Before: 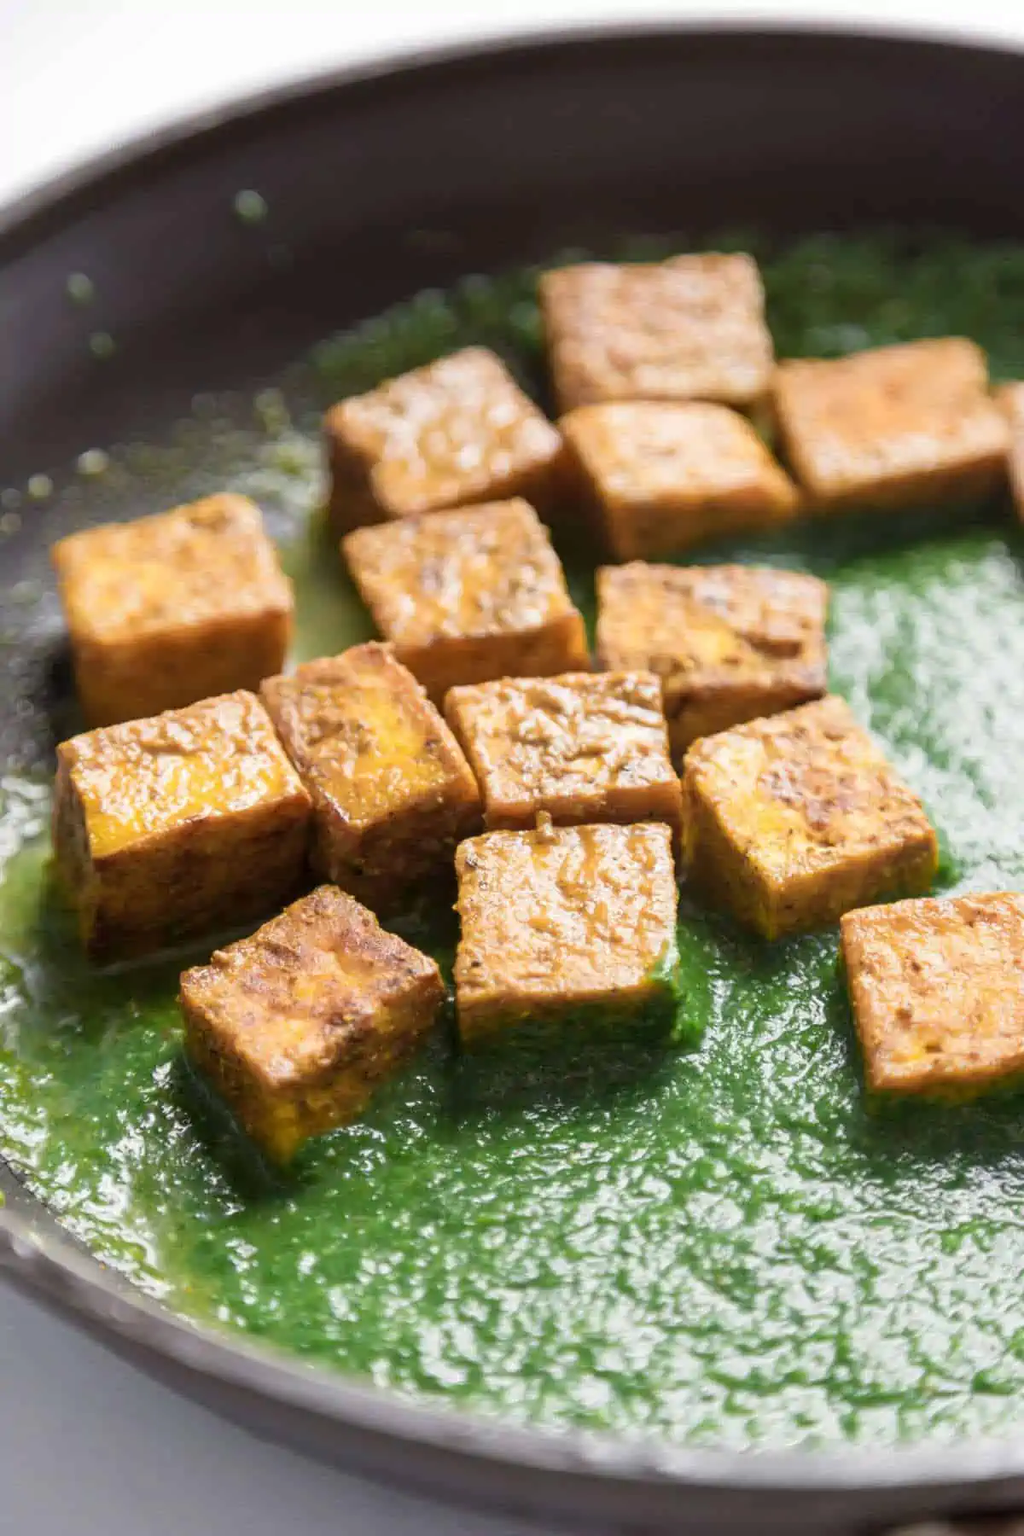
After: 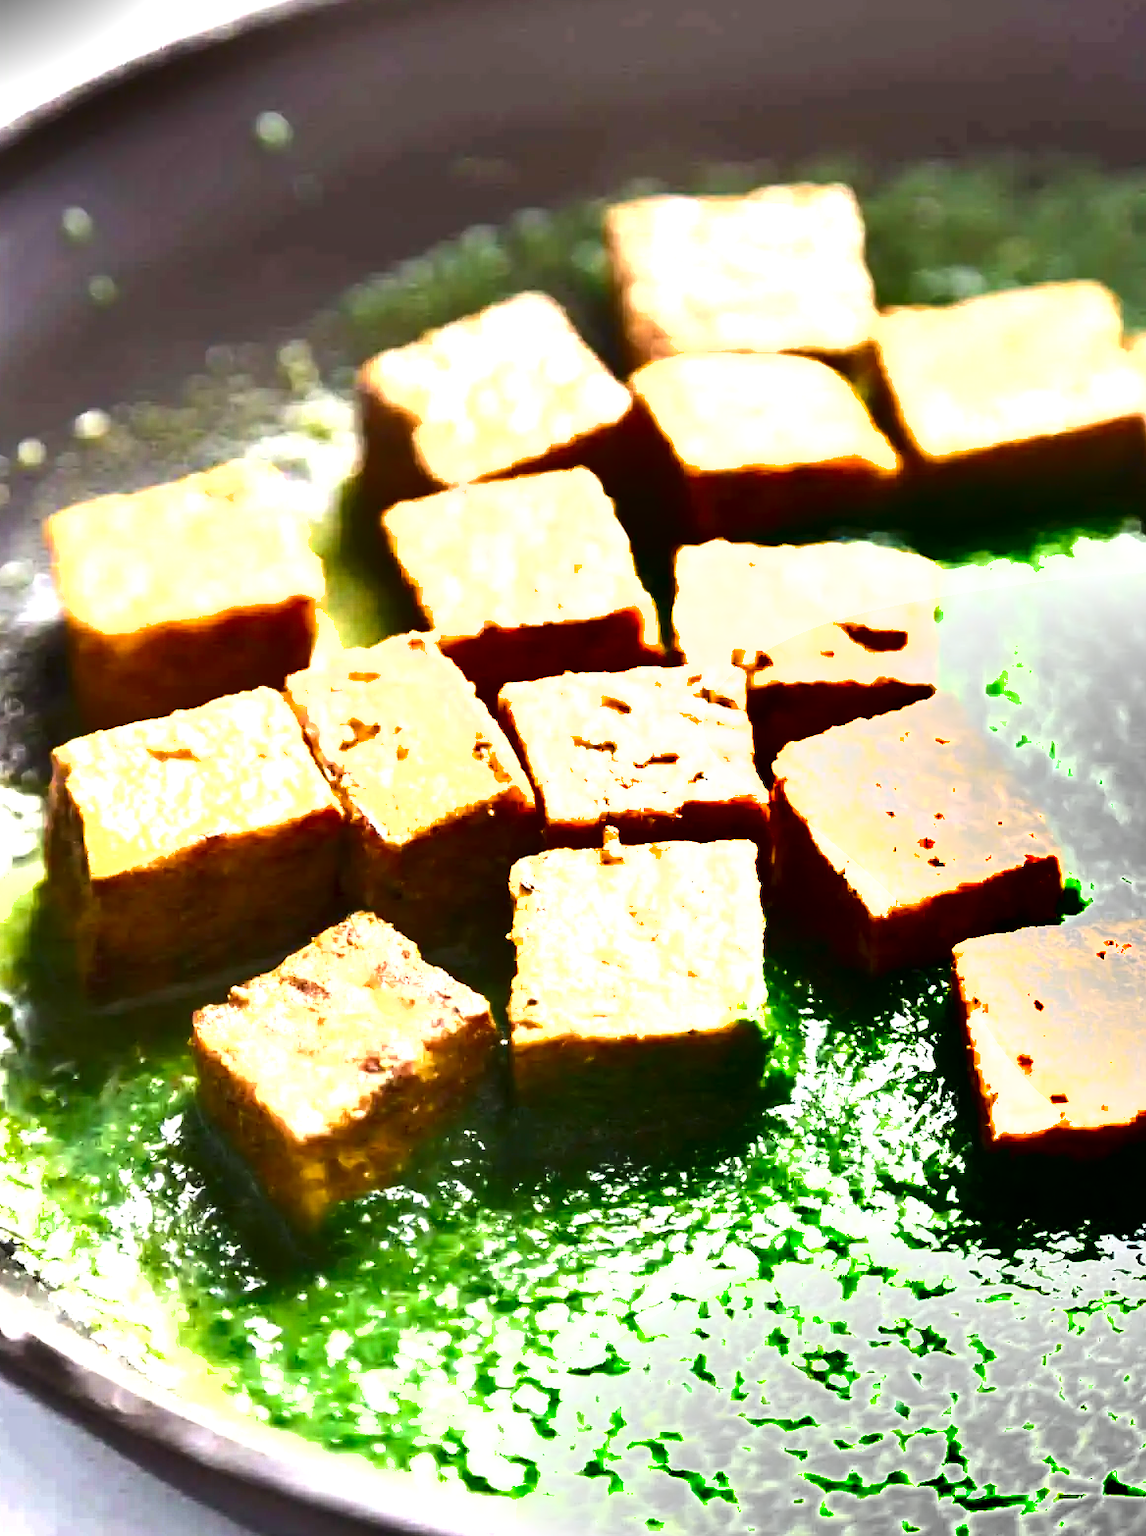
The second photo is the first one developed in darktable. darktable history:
velvia: strength 6.53%
shadows and highlights: radius 169.27, shadows 26.26, white point adjustment 3.22, highlights -68.67, soften with gaussian
exposure: black level correction 0, exposure 1.669 EV, compensate highlight preservation false
tone equalizer: edges refinement/feathering 500, mask exposure compensation -1.57 EV, preserve details no
crop: left 1.281%, top 6.09%, right 1.362%, bottom 6.933%
